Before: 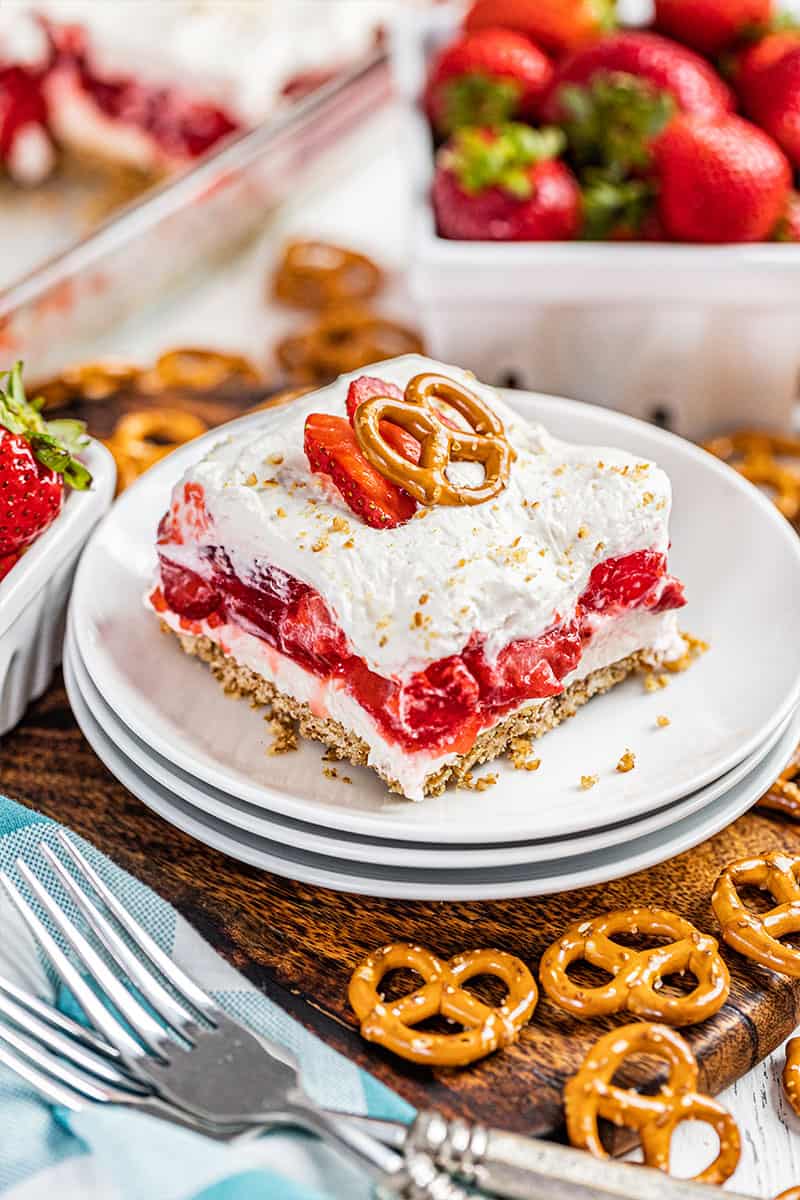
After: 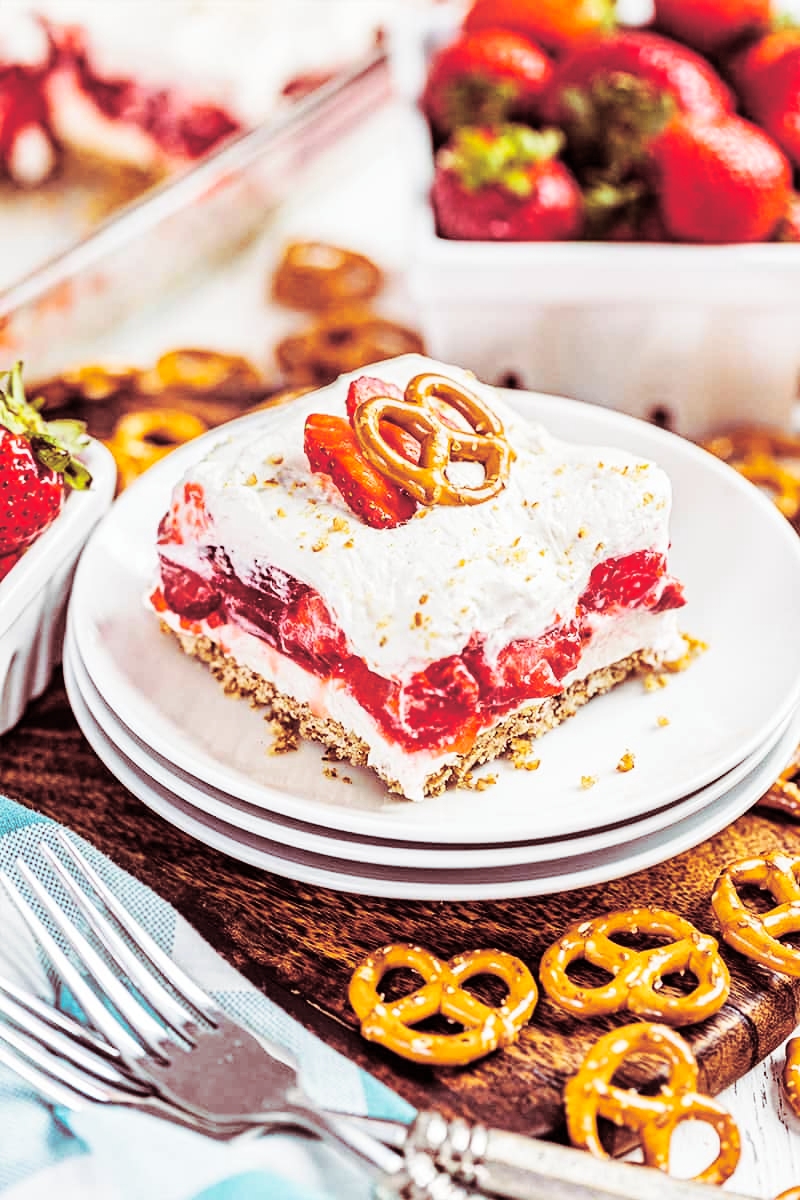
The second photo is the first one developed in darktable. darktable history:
split-toning: highlights › hue 187.2°, highlights › saturation 0.83, balance -68.05, compress 56.43%
base curve: curves: ch0 [(0, 0) (0.032, 0.025) (0.121, 0.166) (0.206, 0.329) (0.605, 0.79) (1, 1)], preserve colors none
